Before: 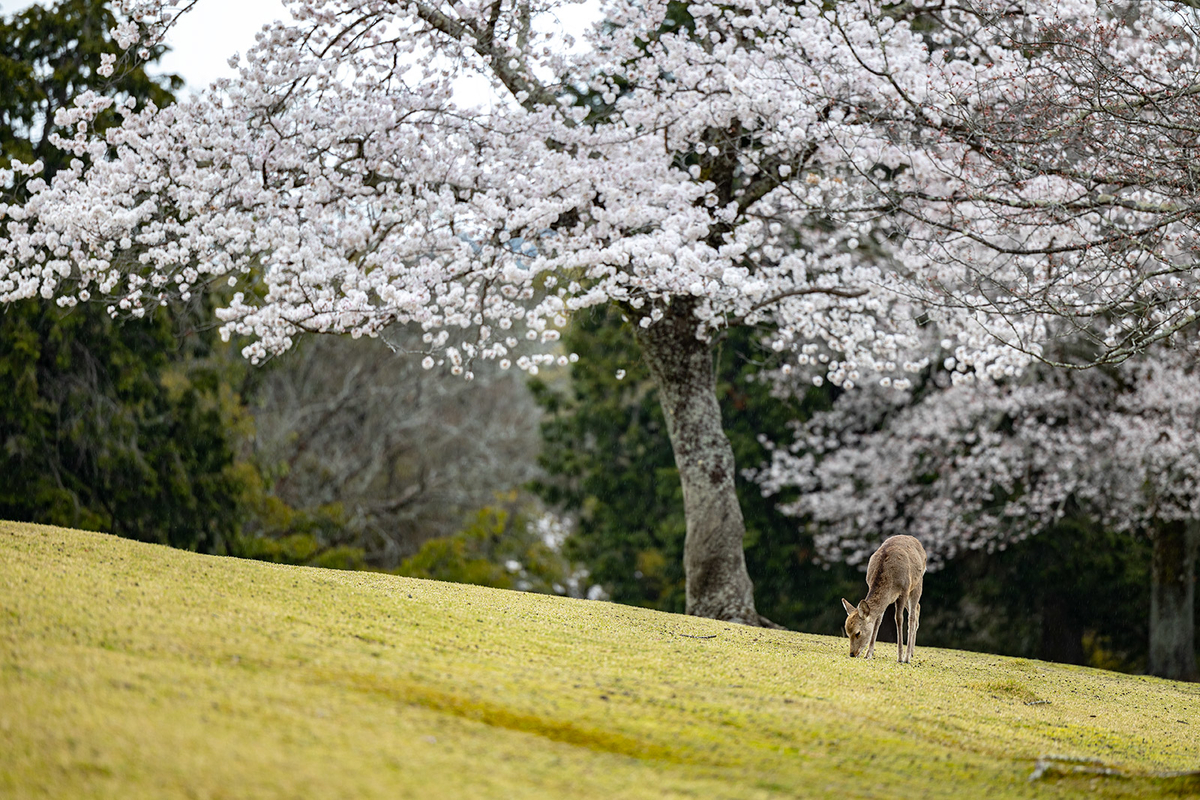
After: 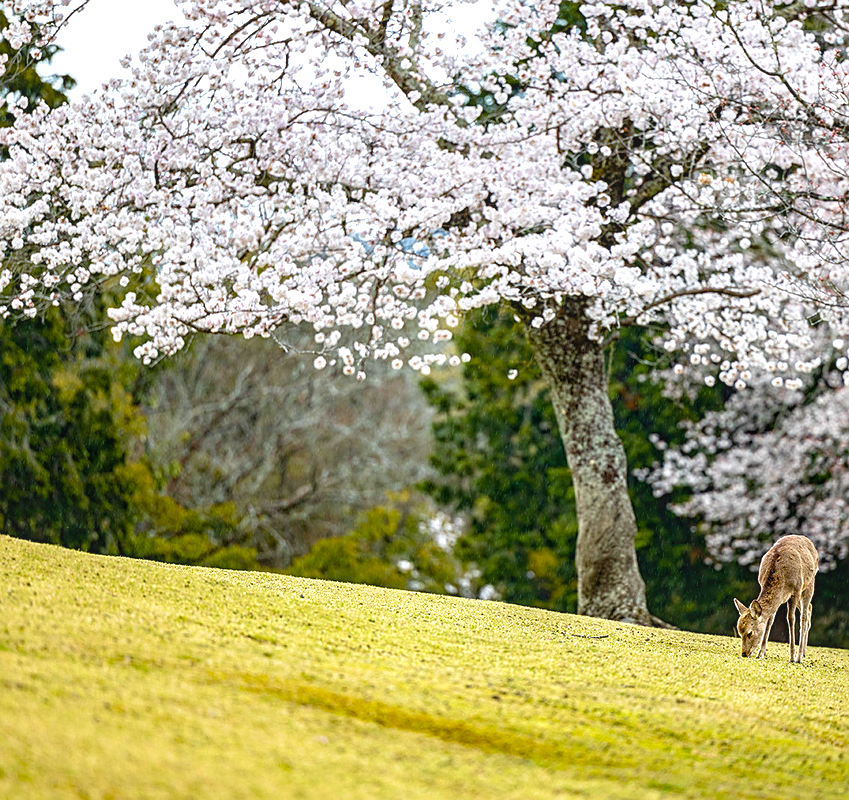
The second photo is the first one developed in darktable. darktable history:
sharpen: on, module defaults
rotate and perspective: automatic cropping original format, crop left 0, crop top 0
local contrast: detail 110%
velvia: on, module defaults
crop and rotate: left 9.061%, right 20.142%
color balance rgb: perceptual saturation grading › global saturation 35%, perceptual saturation grading › highlights -30%, perceptual saturation grading › shadows 35%, perceptual brilliance grading › global brilliance 3%, perceptual brilliance grading › highlights -3%, perceptual brilliance grading › shadows 3%
exposure: black level correction 0.001, exposure 0.5 EV, compensate exposure bias true, compensate highlight preservation false
